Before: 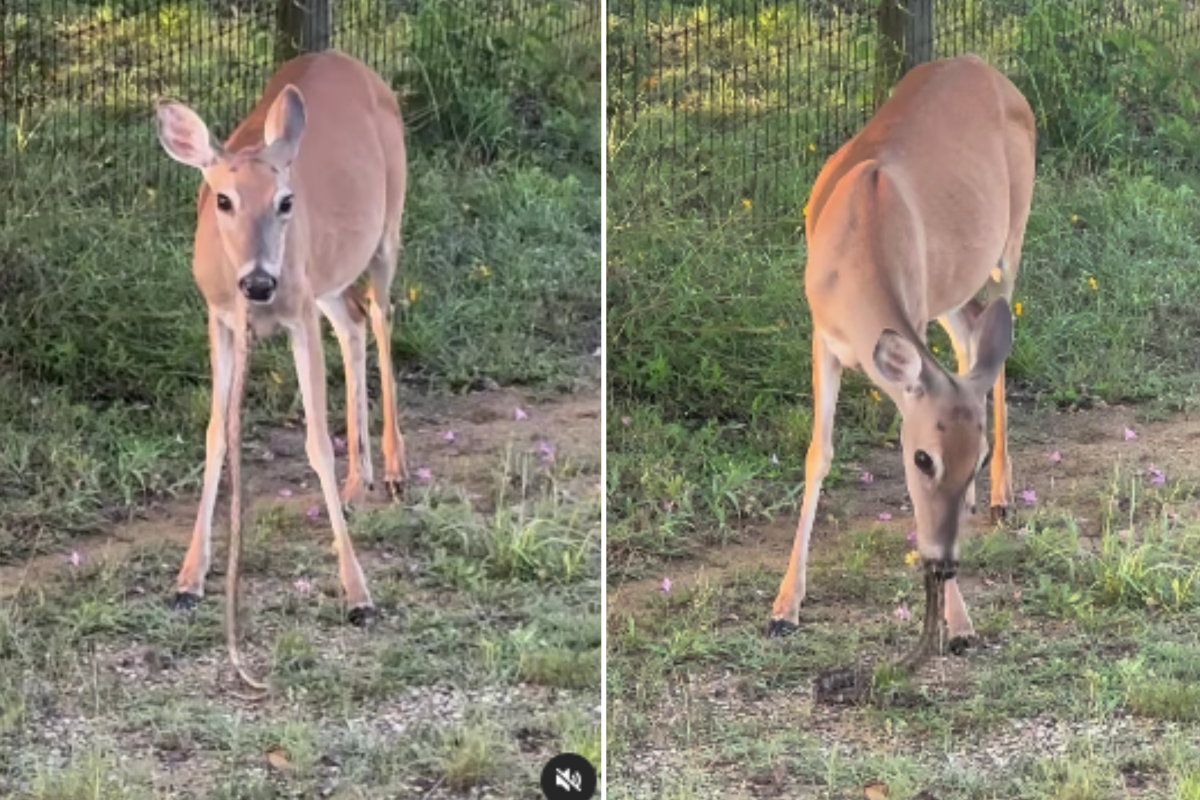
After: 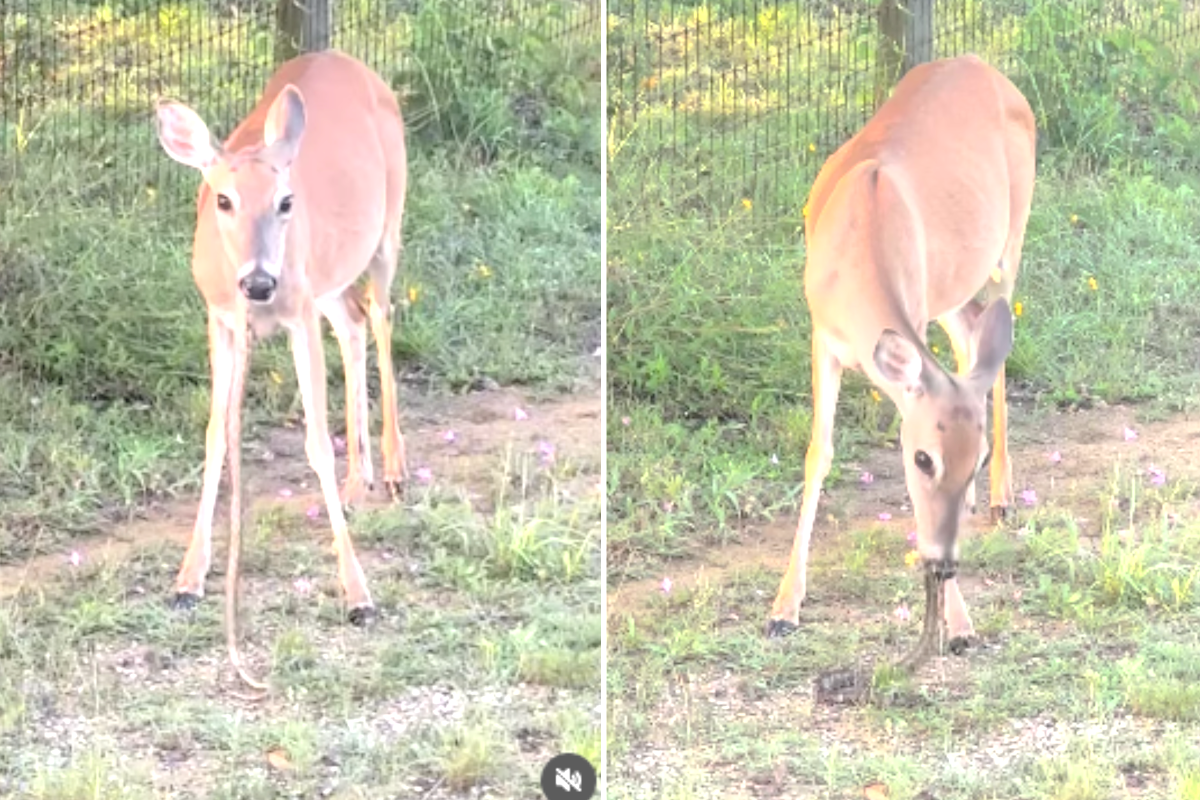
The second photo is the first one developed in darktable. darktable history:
exposure: exposure 1.001 EV, compensate highlight preservation false
contrast brightness saturation: brightness 0.279
